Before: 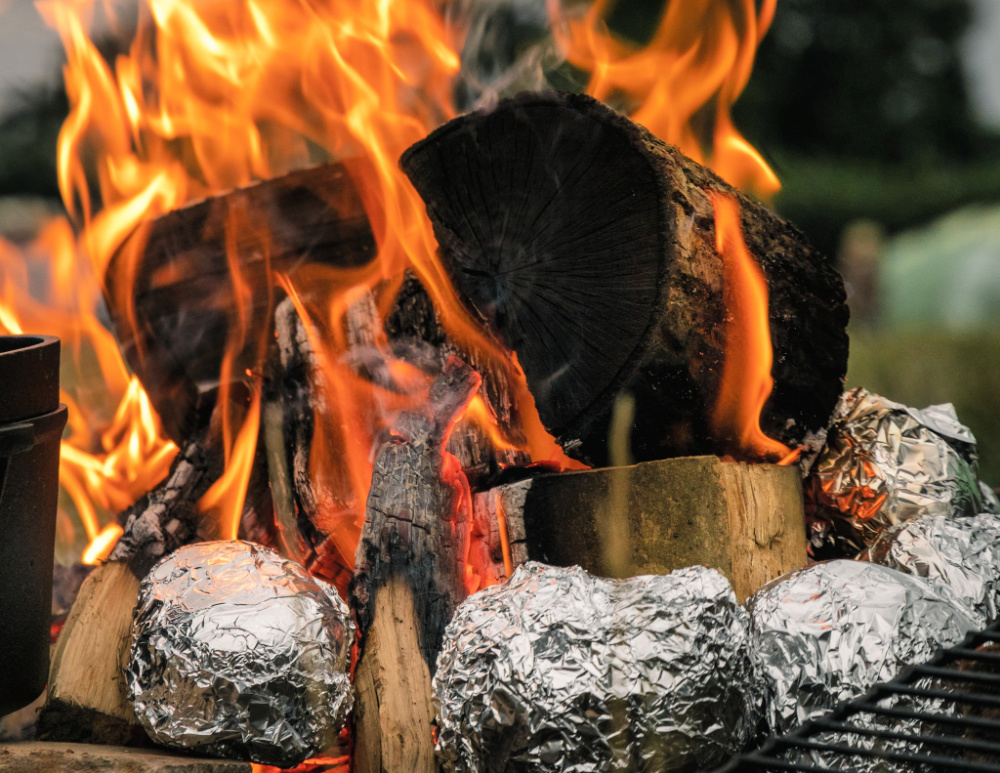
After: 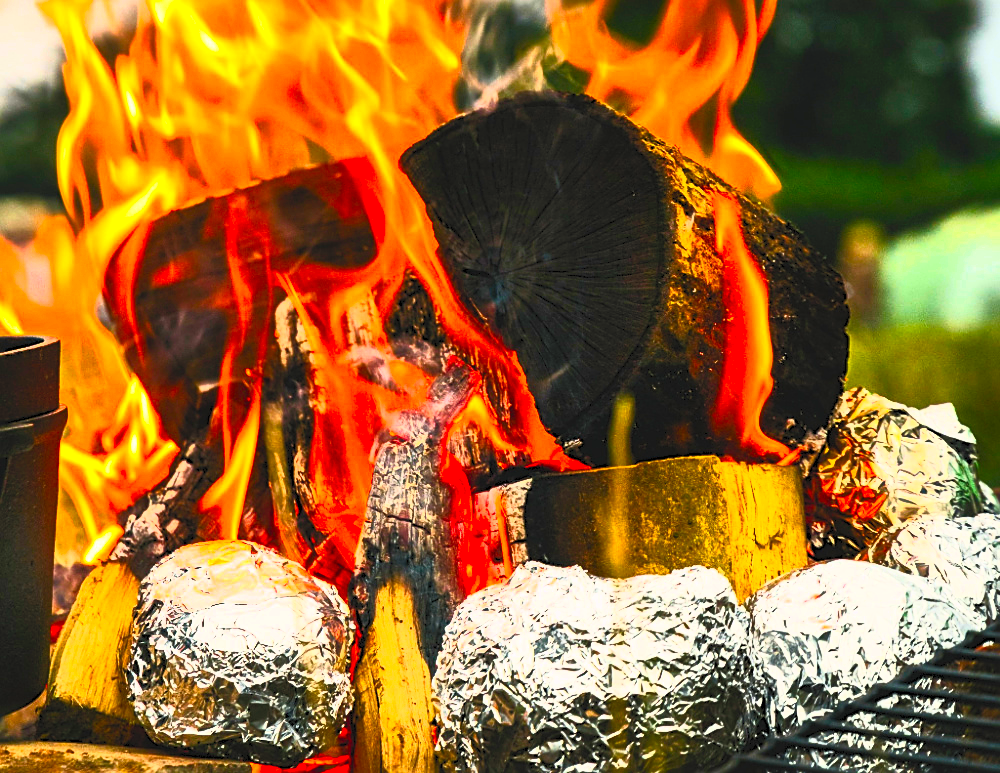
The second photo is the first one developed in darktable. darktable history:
sharpen: on, module defaults
contrast brightness saturation: contrast 1, brightness 1, saturation 1
color balance rgb: linear chroma grading › global chroma 13.3%, global vibrance 41.49%
